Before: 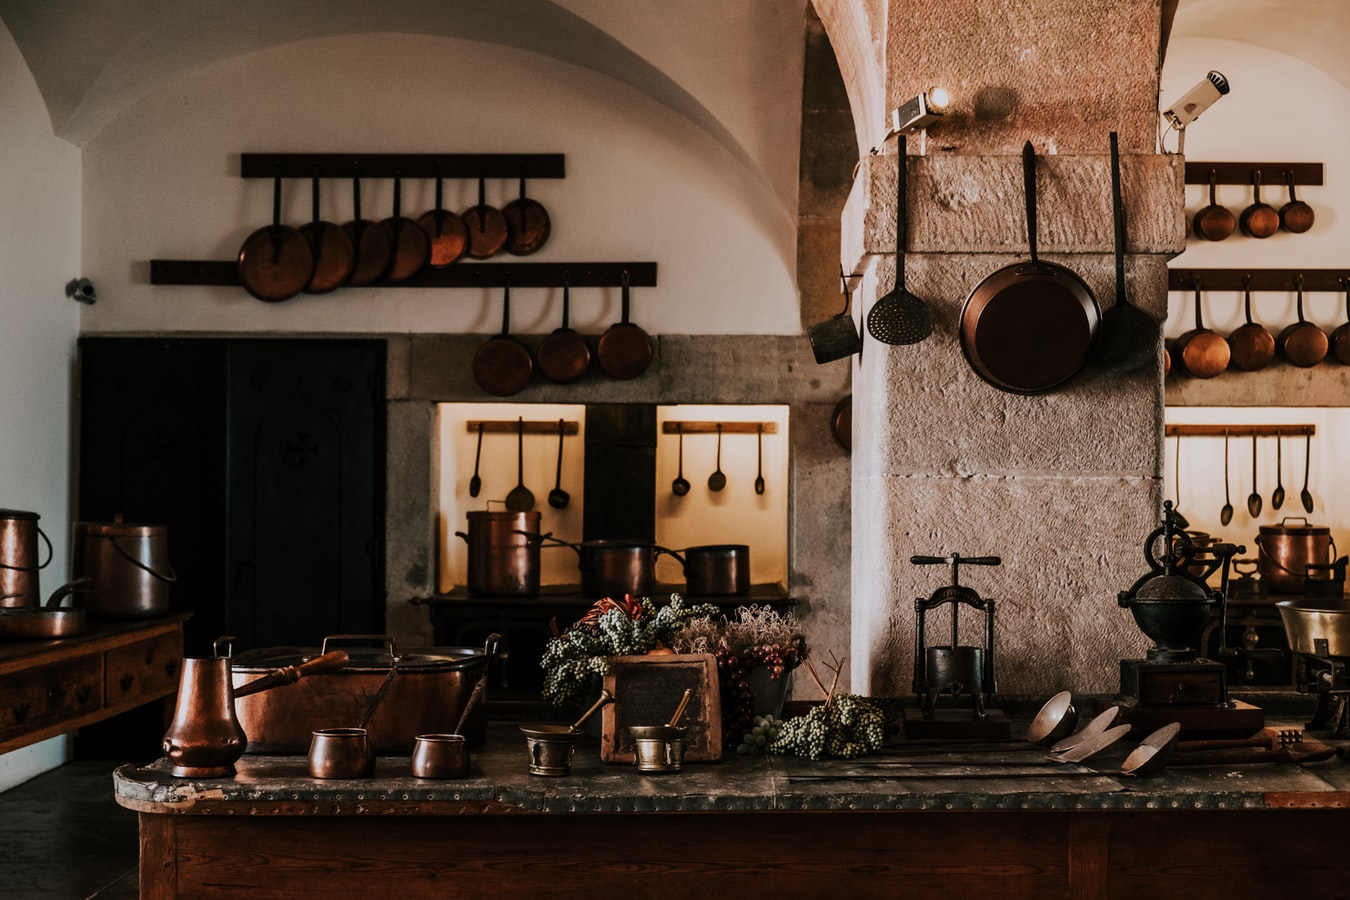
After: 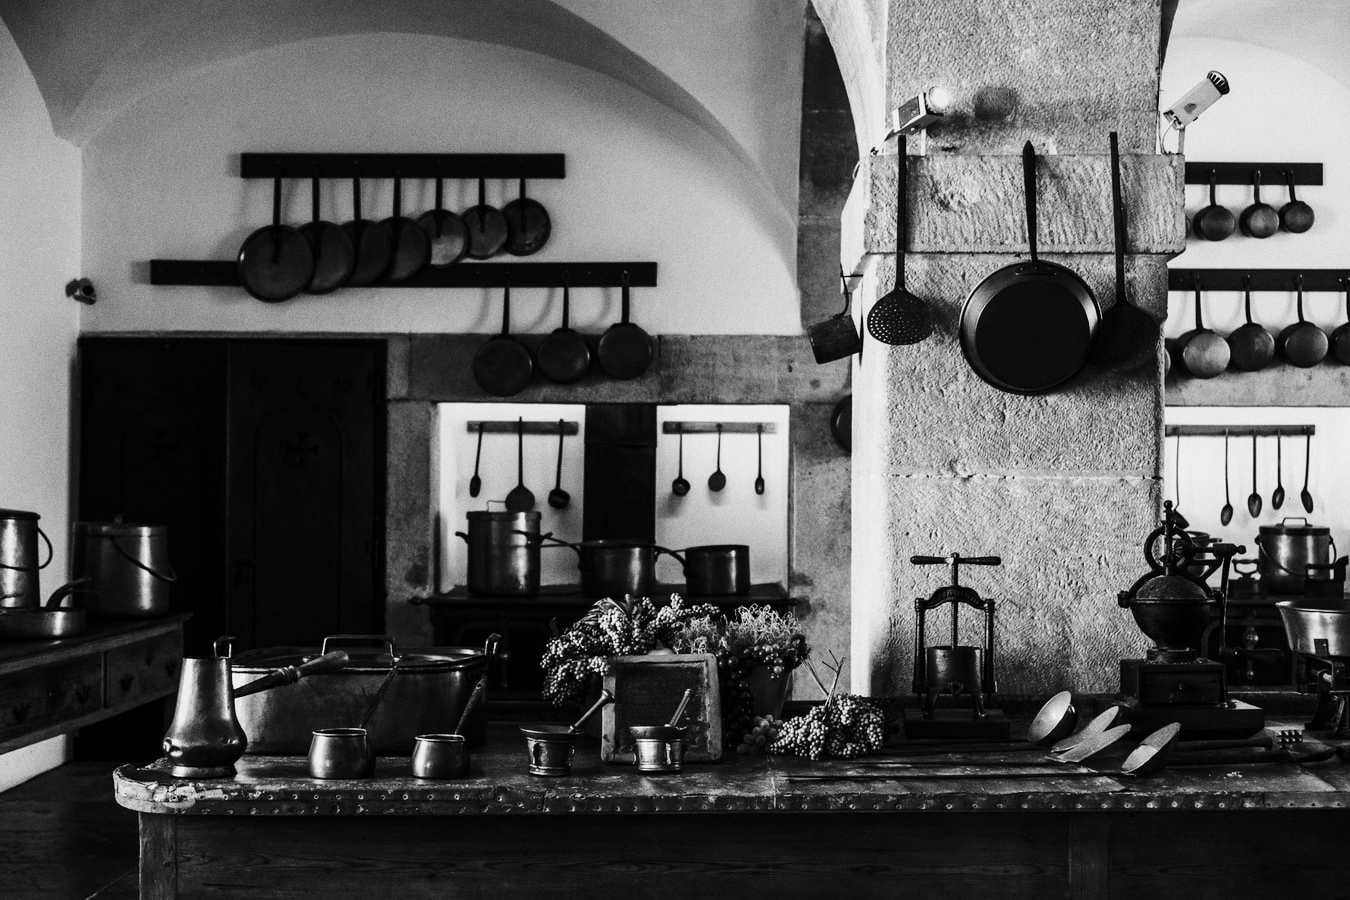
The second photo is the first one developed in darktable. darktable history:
monochrome: a -4.13, b 5.16, size 1
grain: coarseness 0.09 ISO
base curve: curves: ch0 [(0, 0) (0.028, 0.03) (0.121, 0.232) (0.46, 0.748) (0.859, 0.968) (1, 1)], preserve colors none
